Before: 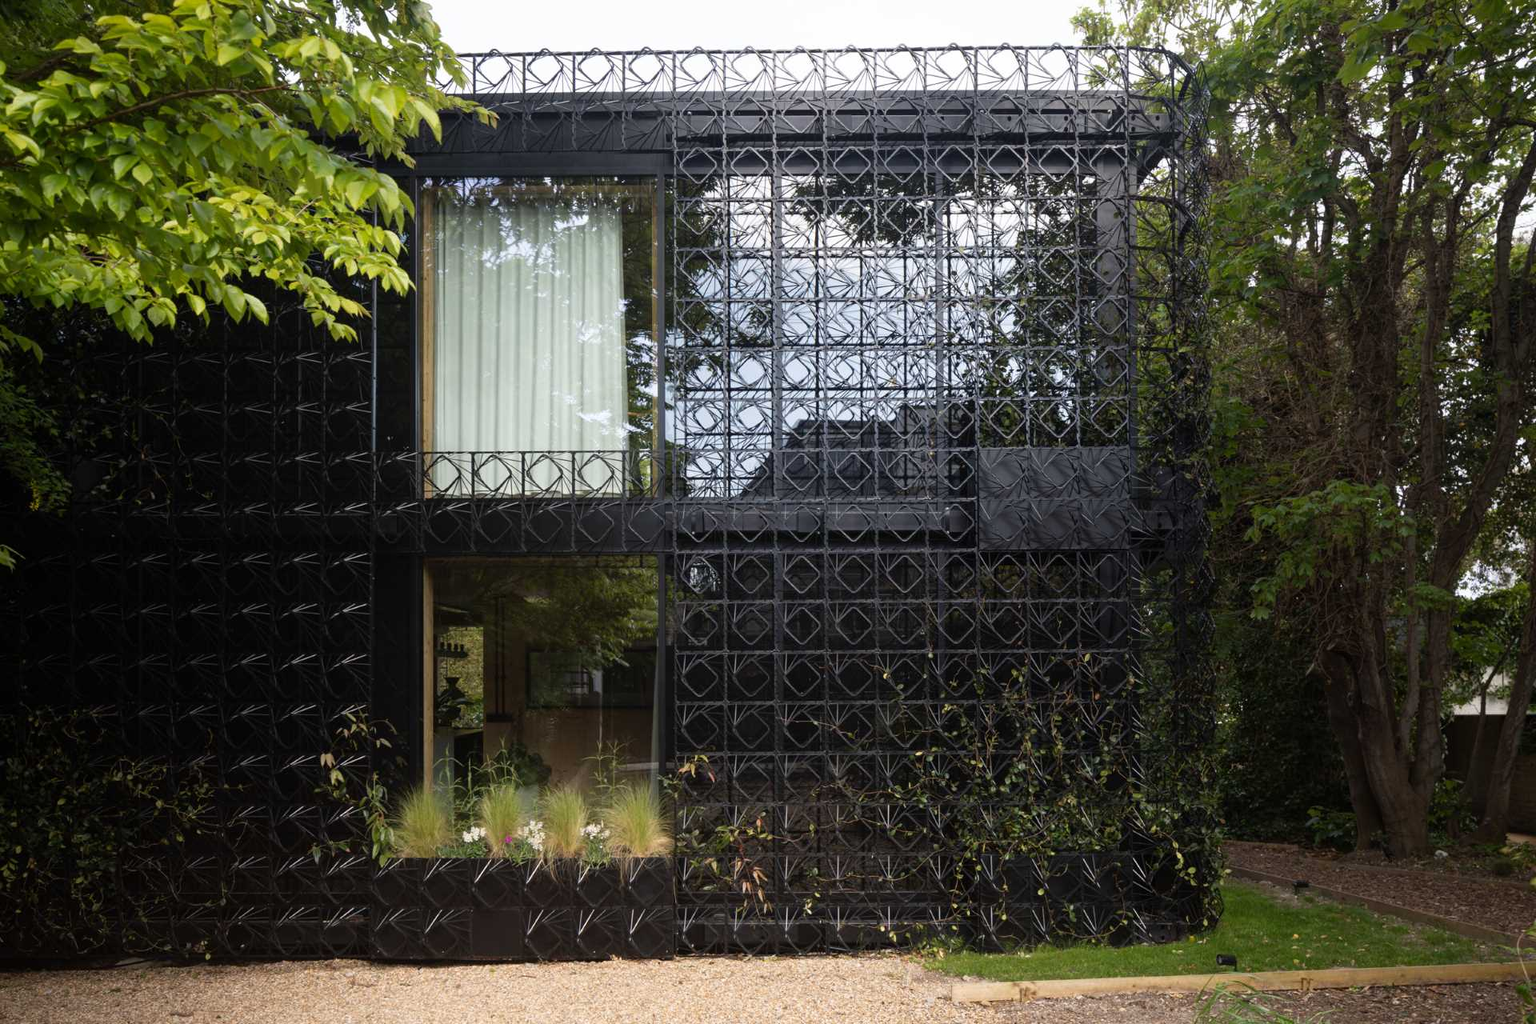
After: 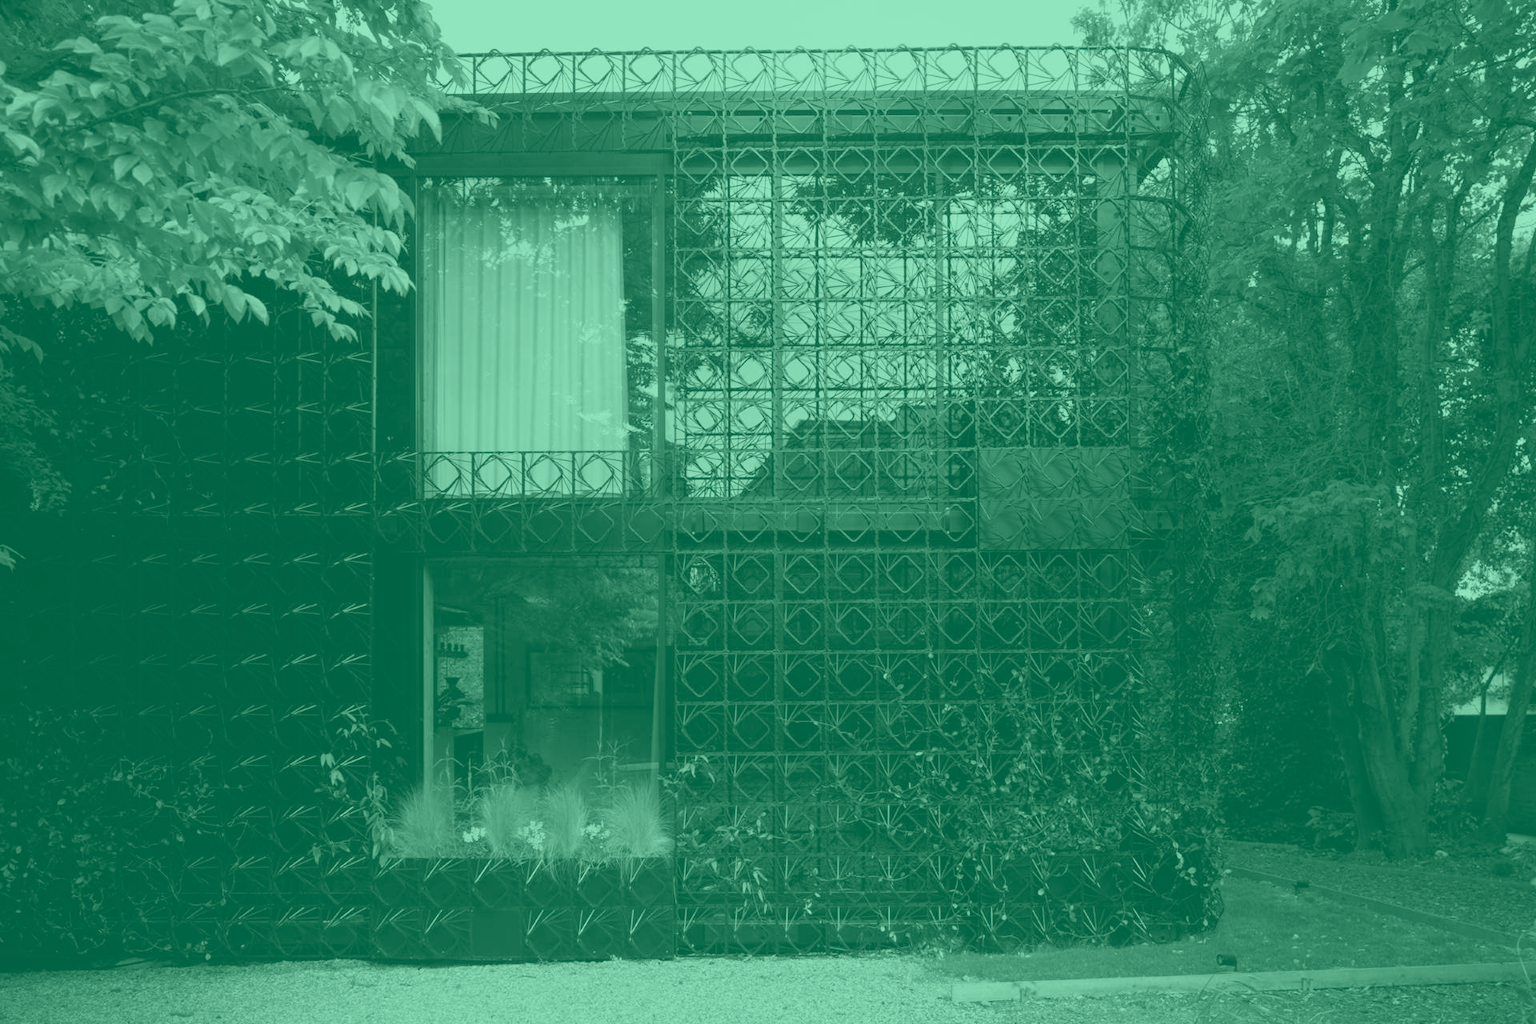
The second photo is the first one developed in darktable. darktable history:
colorize: hue 147.6°, saturation 65%, lightness 21.64%
color balance rgb: perceptual saturation grading › global saturation 20%, perceptual saturation grading › highlights -25%, perceptual saturation grading › shadows 25%
